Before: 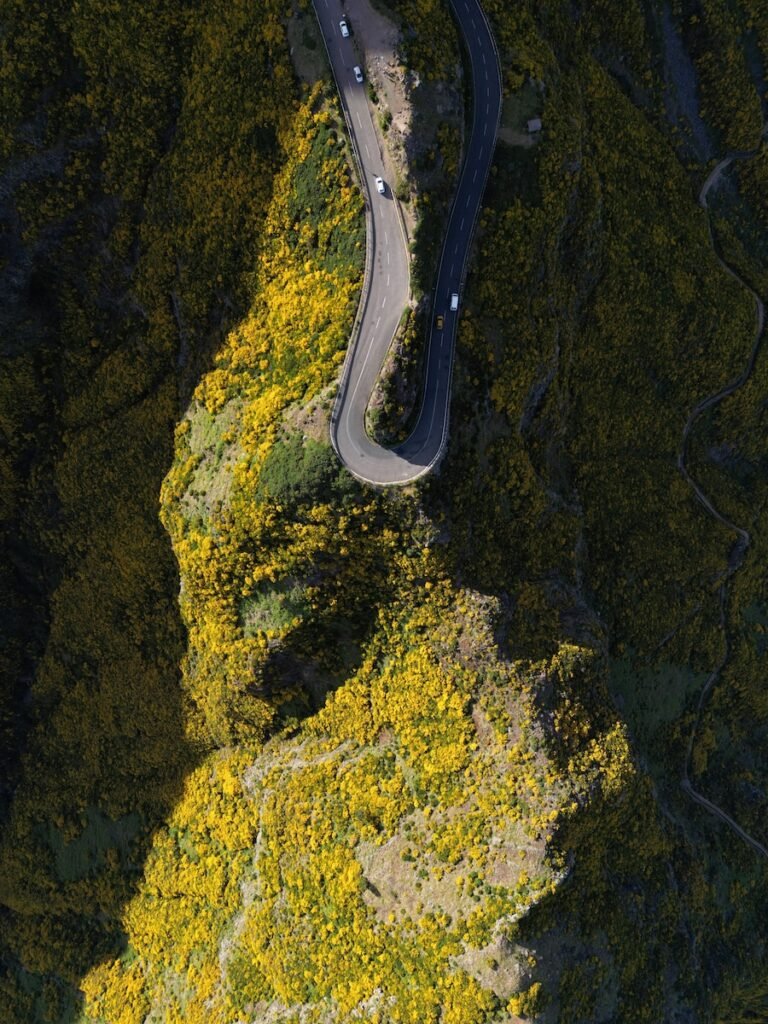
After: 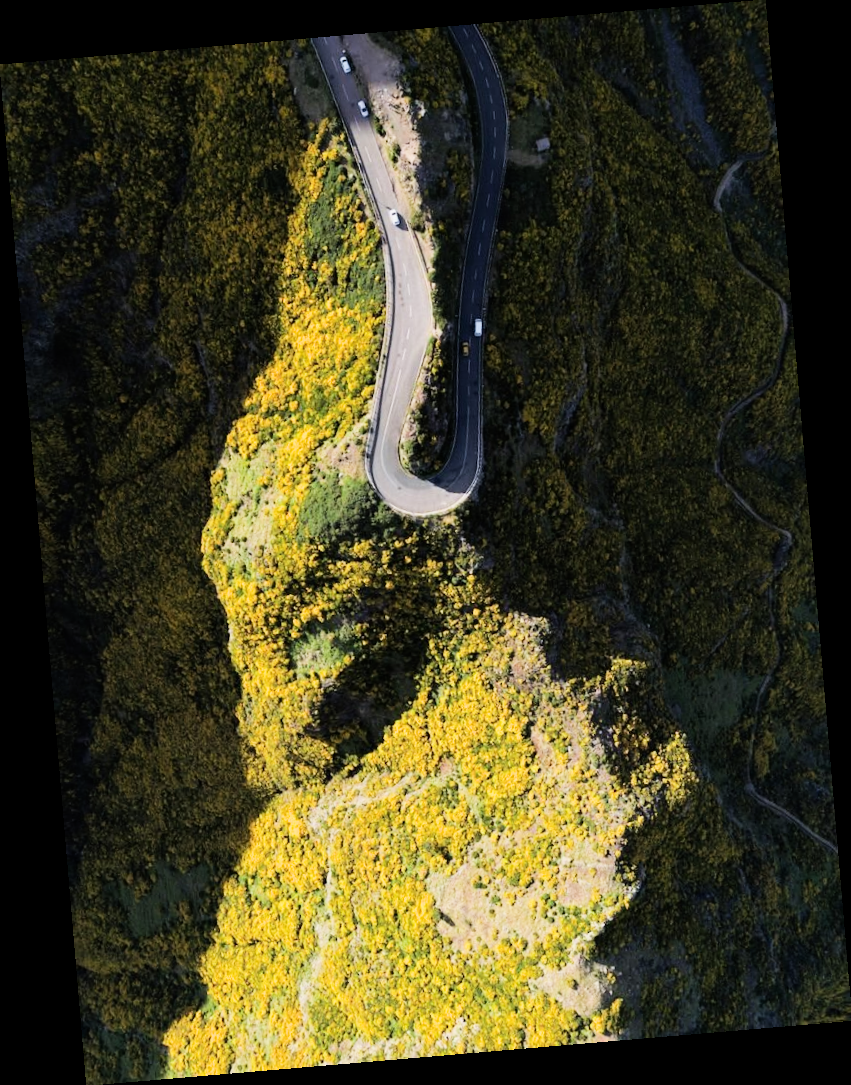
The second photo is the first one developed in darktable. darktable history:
rotate and perspective: rotation -4.86°, automatic cropping off
filmic rgb: black relative exposure -7.5 EV, white relative exposure 5 EV, hardness 3.31, contrast 1.3, contrast in shadows safe
exposure: exposure 1 EV, compensate highlight preservation false
